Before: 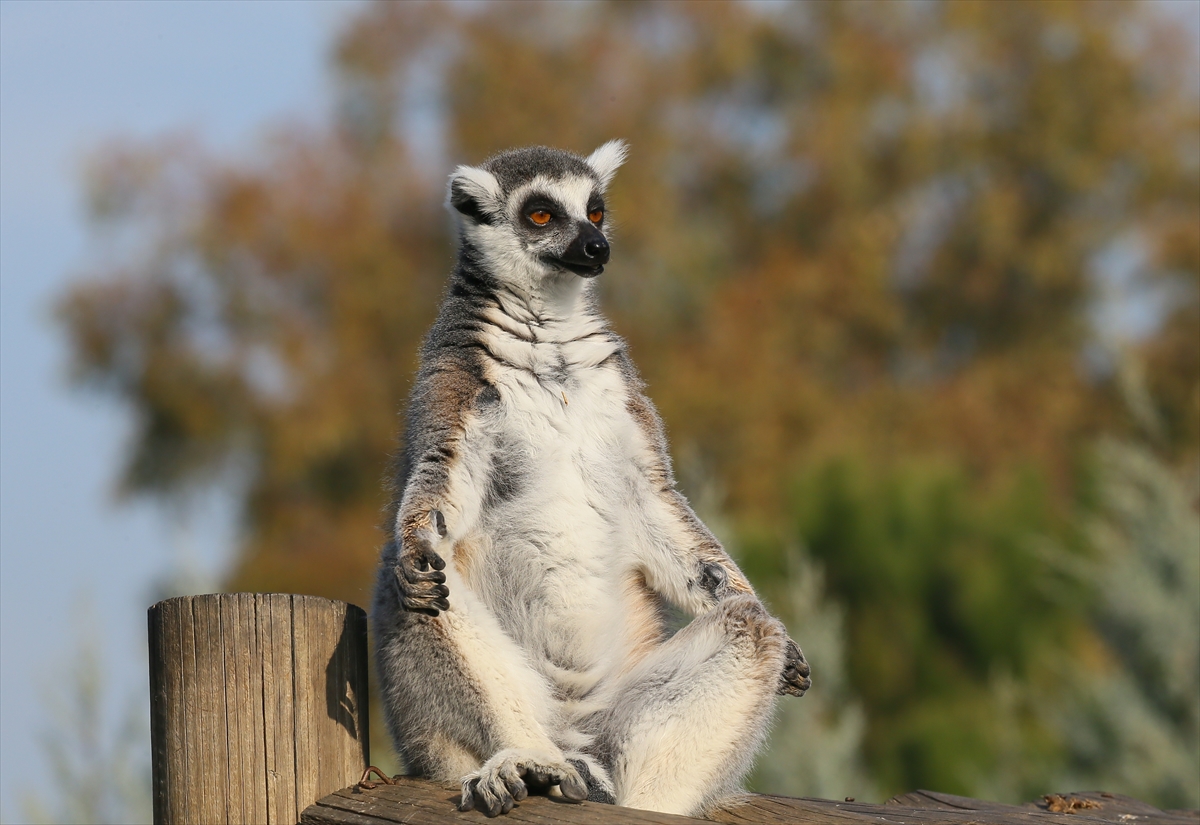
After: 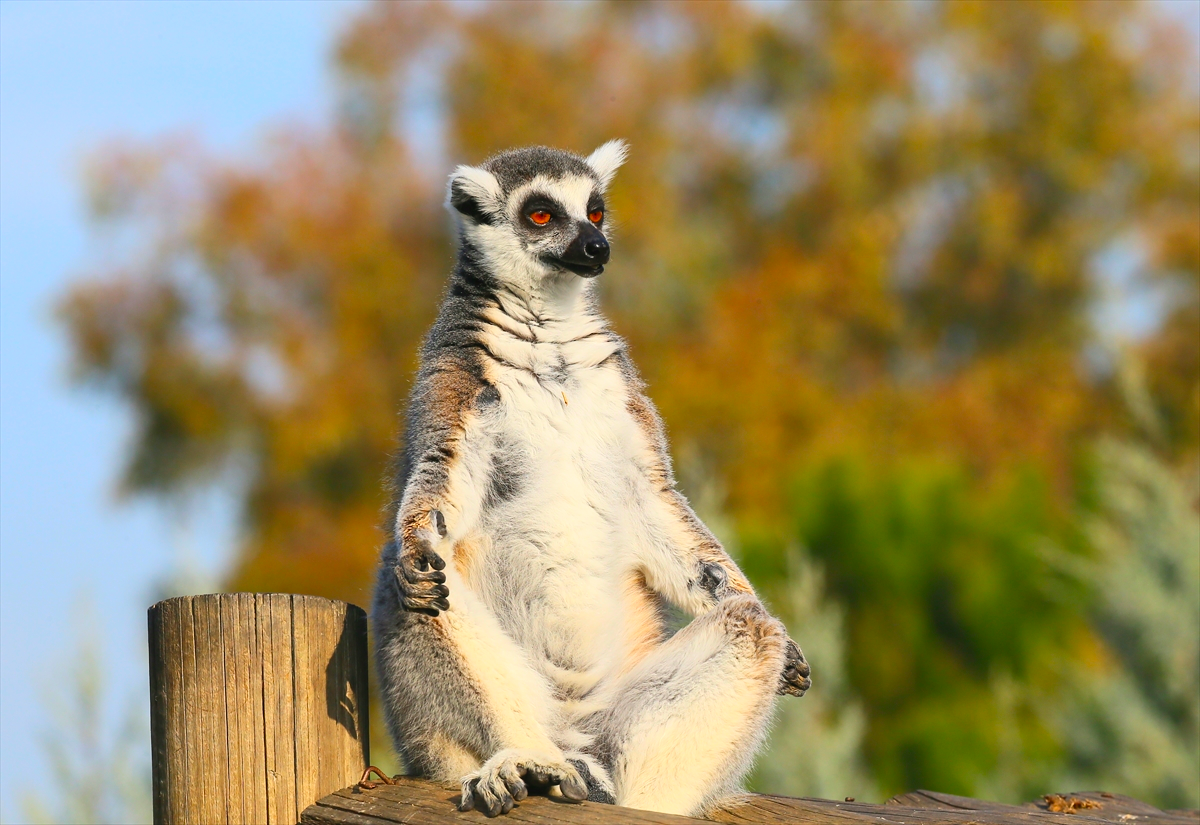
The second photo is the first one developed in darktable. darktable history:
contrast brightness saturation: contrast 0.205, brightness 0.196, saturation 0.801
